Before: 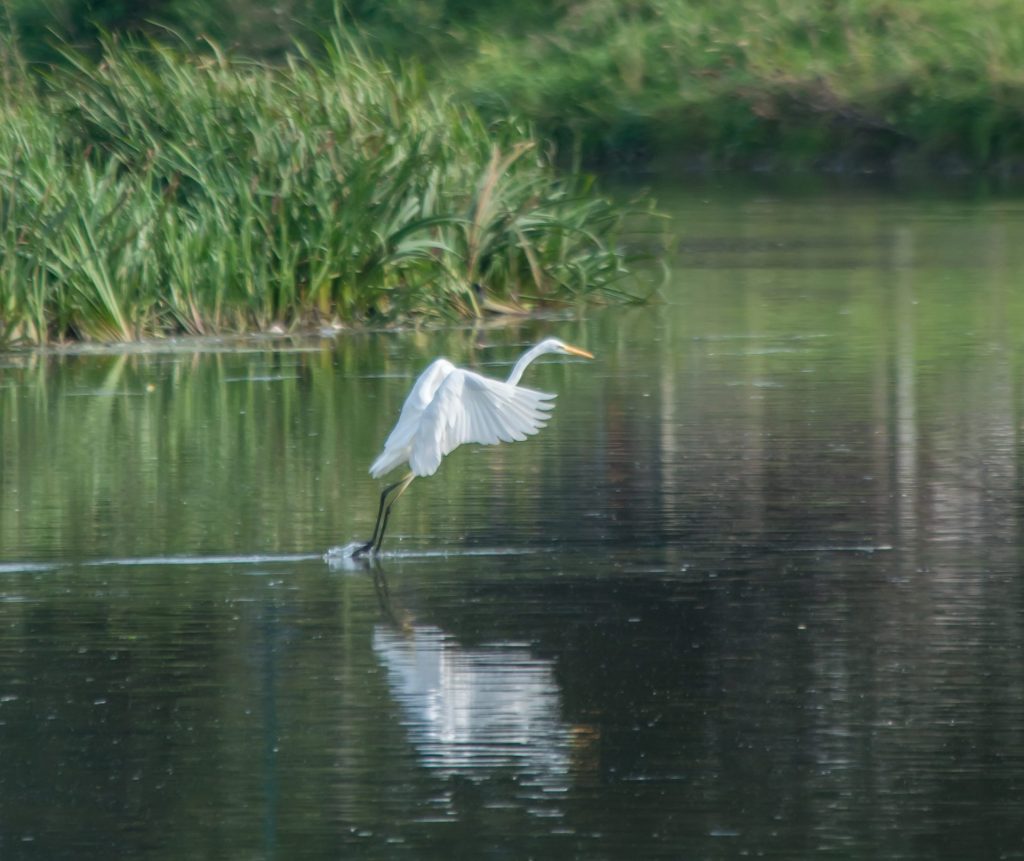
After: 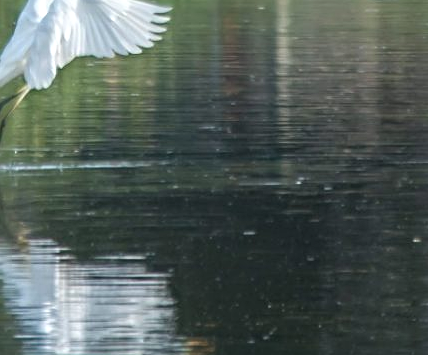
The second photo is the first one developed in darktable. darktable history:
sharpen: radius 4.855
crop: left 37.609%, top 45.052%, right 20.57%, bottom 13.663%
exposure: exposure 0.246 EV, compensate exposure bias true, compensate highlight preservation false
